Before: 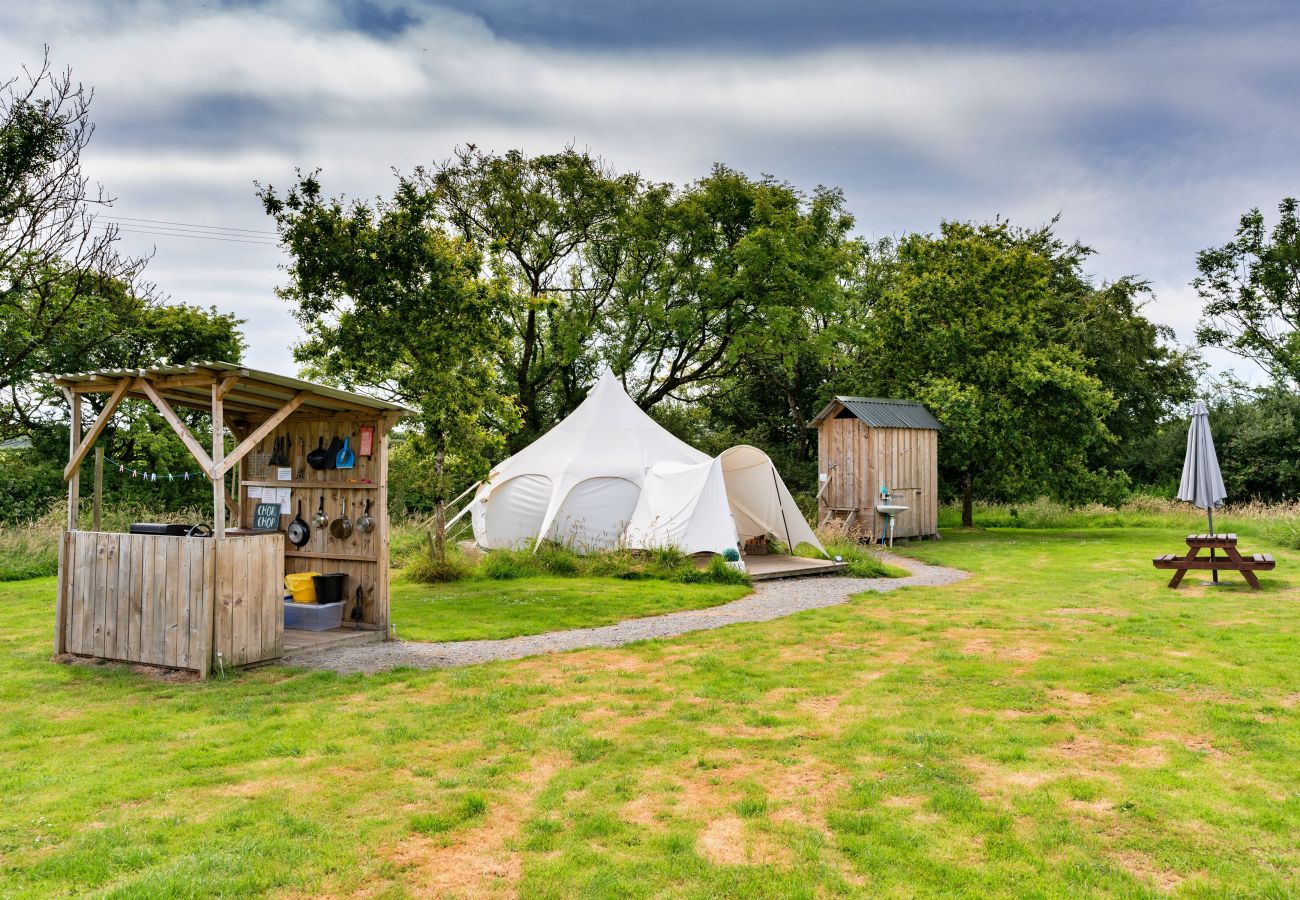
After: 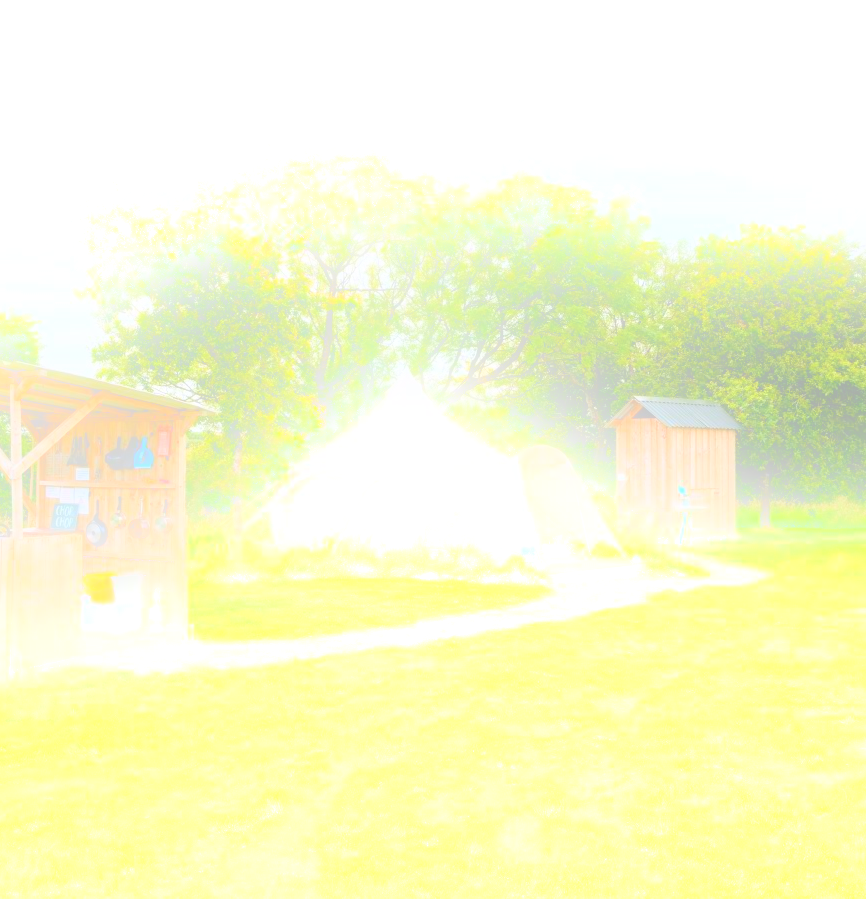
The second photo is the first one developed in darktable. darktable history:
bloom: size 25%, threshold 5%, strength 90%
crop and rotate: left 15.546%, right 17.787%
